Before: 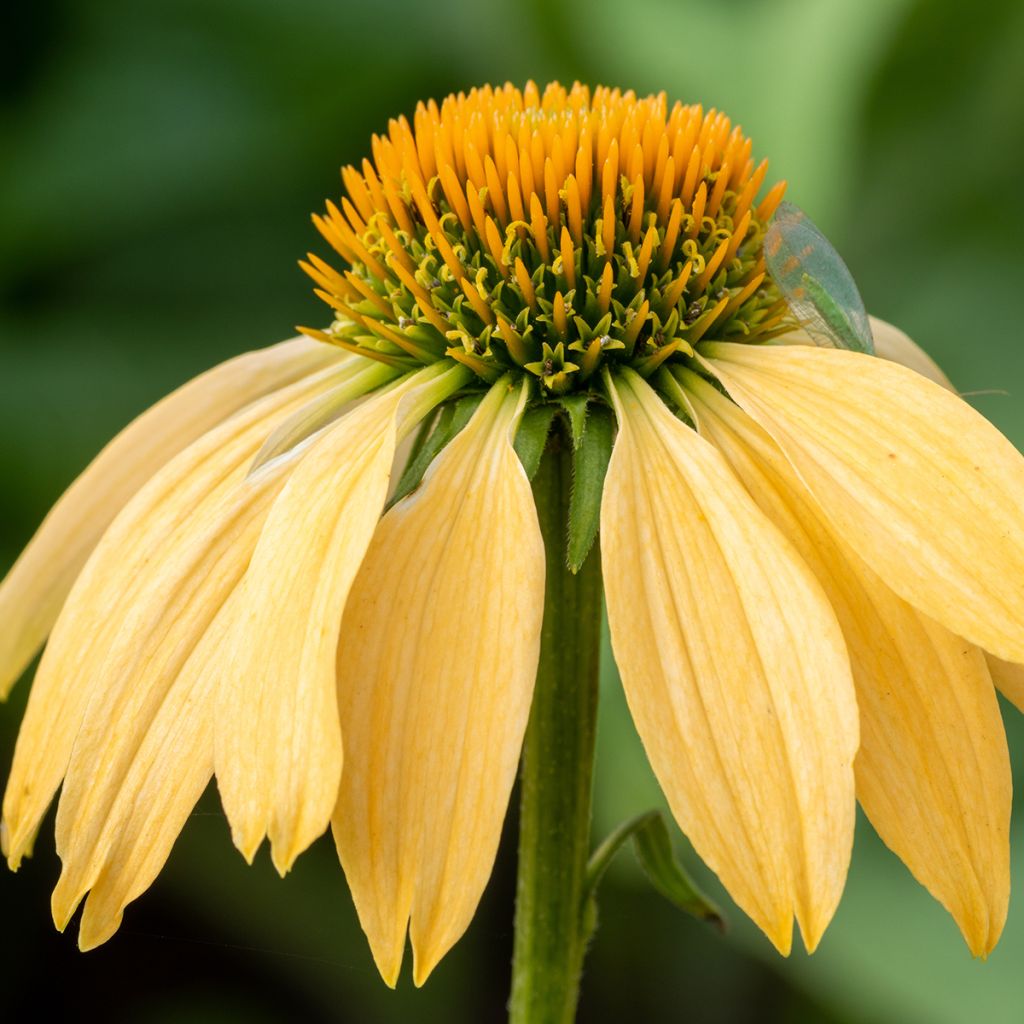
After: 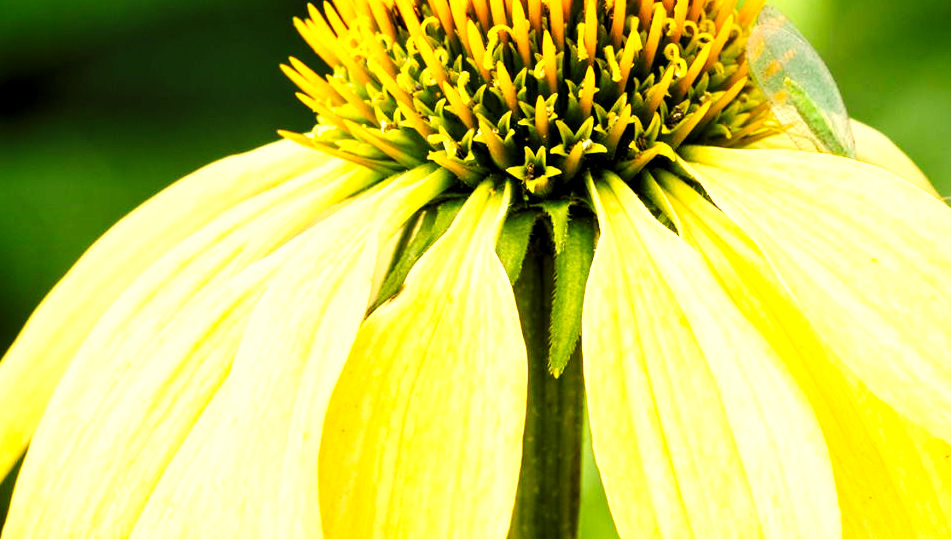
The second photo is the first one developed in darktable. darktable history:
crop: left 1.85%, top 19.147%, right 5.223%, bottom 28.201%
levels: white 99.89%, levels [0.062, 0.494, 0.925]
color correction: highlights a* 2.33, highlights b* 23.44
color zones: curves: ch1 [(0, 0.469) (0.001, 0.469) (0.12, 0.446) (0.248, 0.469) (0.5, 0.5) (0.748, 0.5) (0.999, 0.469) (1, 0.469)]
base curve: curves: ch0 [(0, 0) (0.026, 0.03) (0.109, 0.232) (0.351, 0.748) (0.669, 0.968) (1, 1)], preserve colors none
tone curve: curves: ch0 [(0, 0) (0.339, 0.306) (0.687, 0.706) (1, 1)], preserve colors none
